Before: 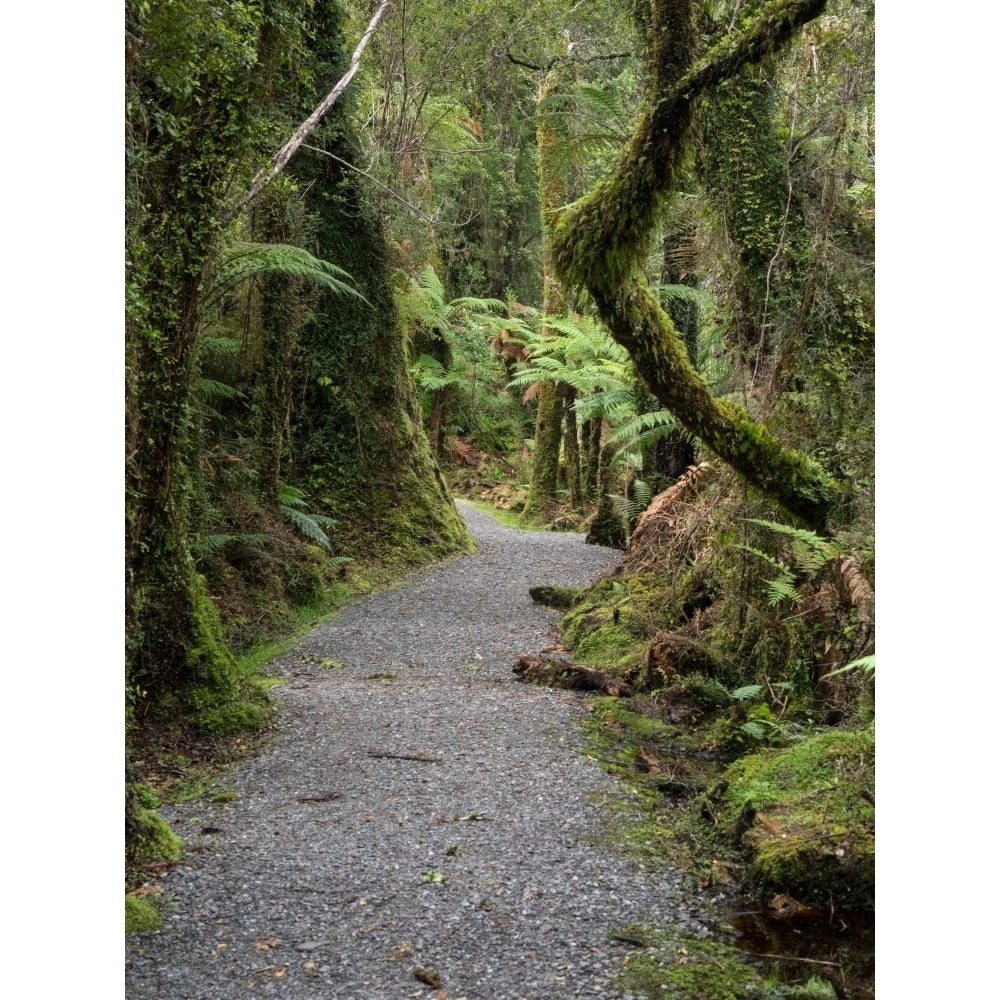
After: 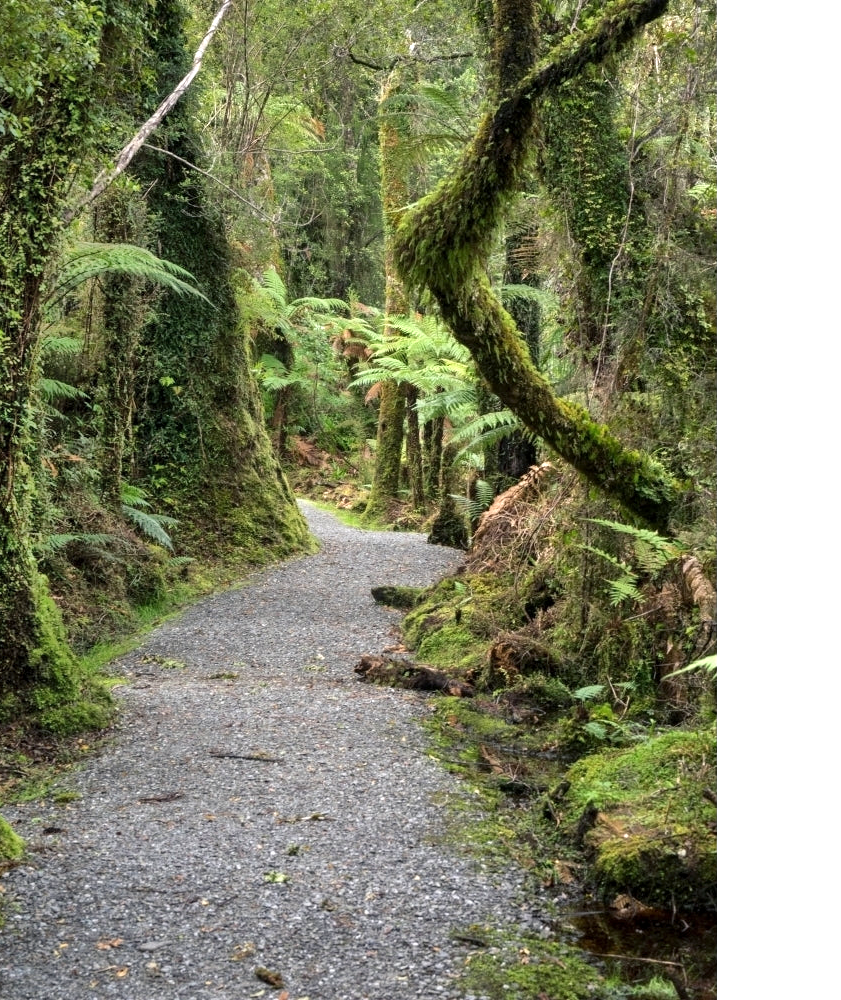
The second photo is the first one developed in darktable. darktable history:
color balance rgb: shadows lift › chroma 2.005%, shadows lift › hue 247.25°, perceptual saturation grading › global saturation -0.042%
exposure: black level correction 0.001, exposure 0.499 EV, compensate highlight preservation false
crop: left 15.851%
shadows and highlights: shadows 73.88, highlights -24.6, soften with gaussian
